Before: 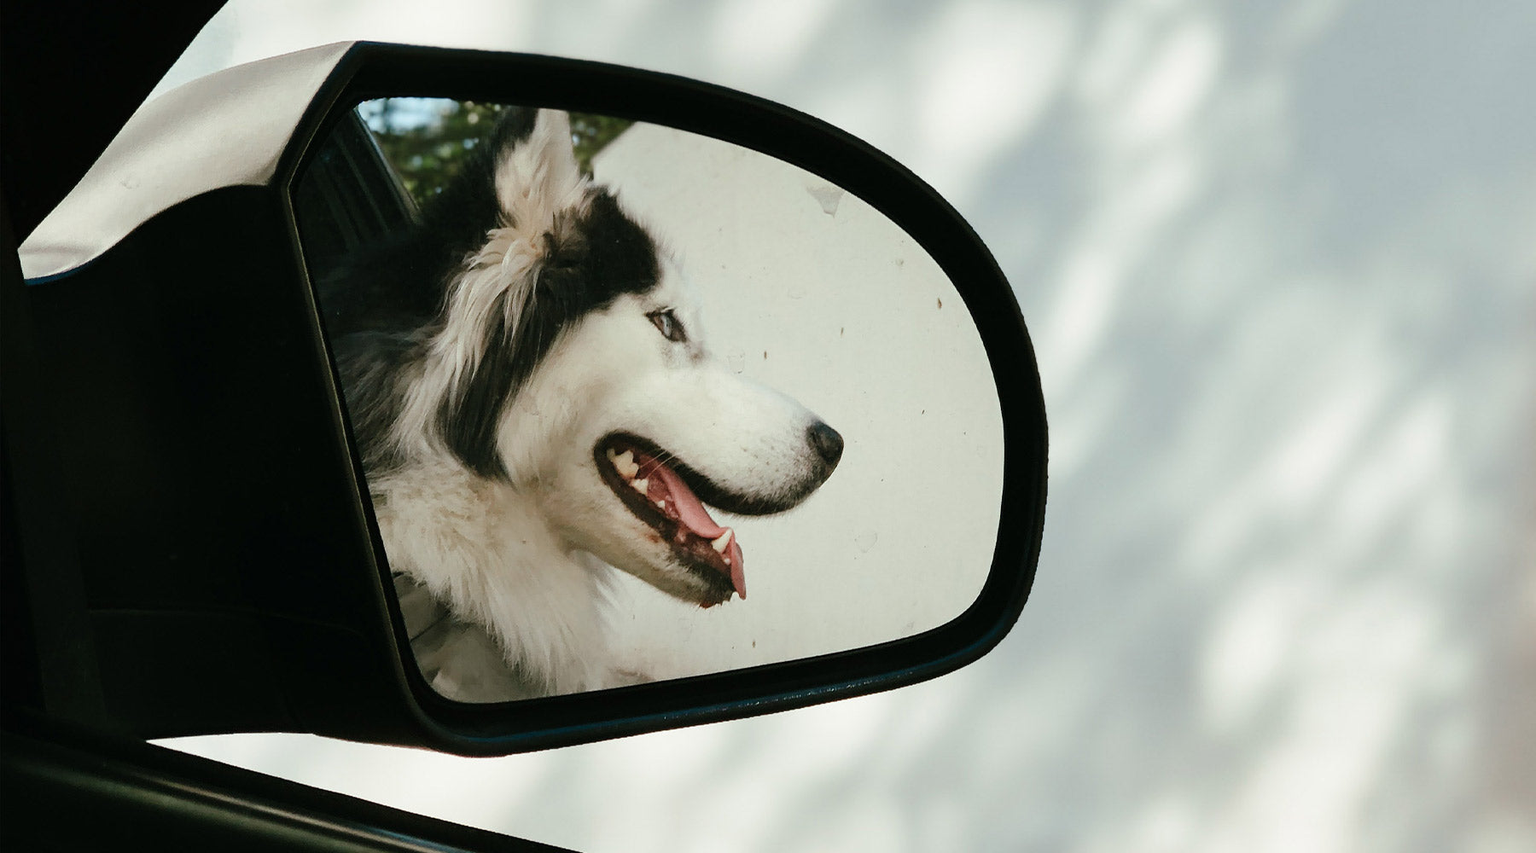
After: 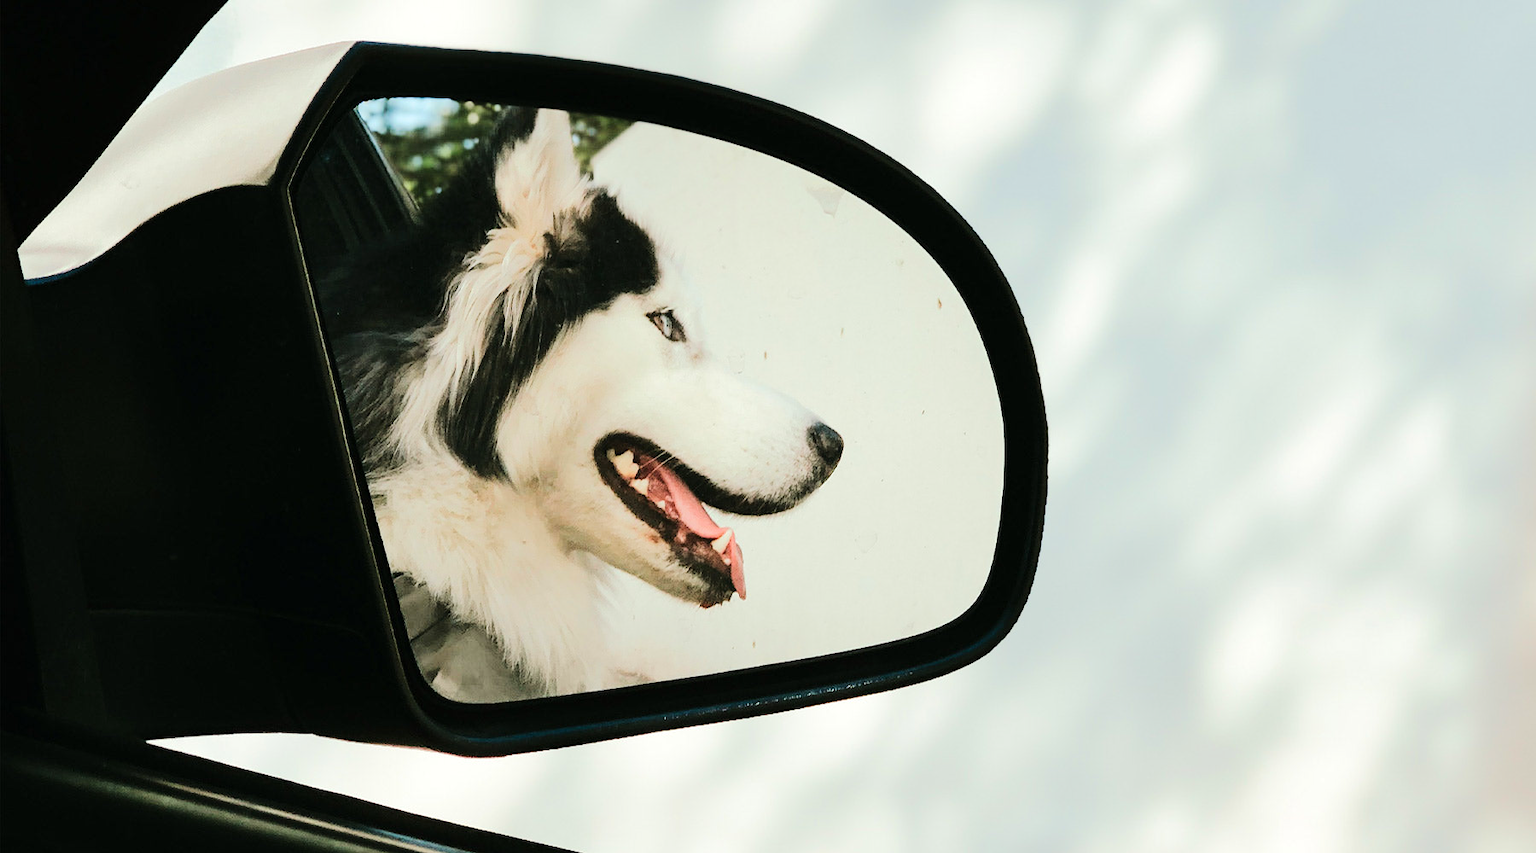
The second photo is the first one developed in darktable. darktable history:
tone equalizer: -7 EV 0.141 EV, -6 EV 0.603 EV, -5 EV 1.14 EV, -4 EV 1.36 EV, -3 EV 1.17 EV, -2 EV 0.6 EV, -1 EV 0.16 EV, edges refinement/feathering 500, mask exposure compensation -1.57 EV, preserve details no
